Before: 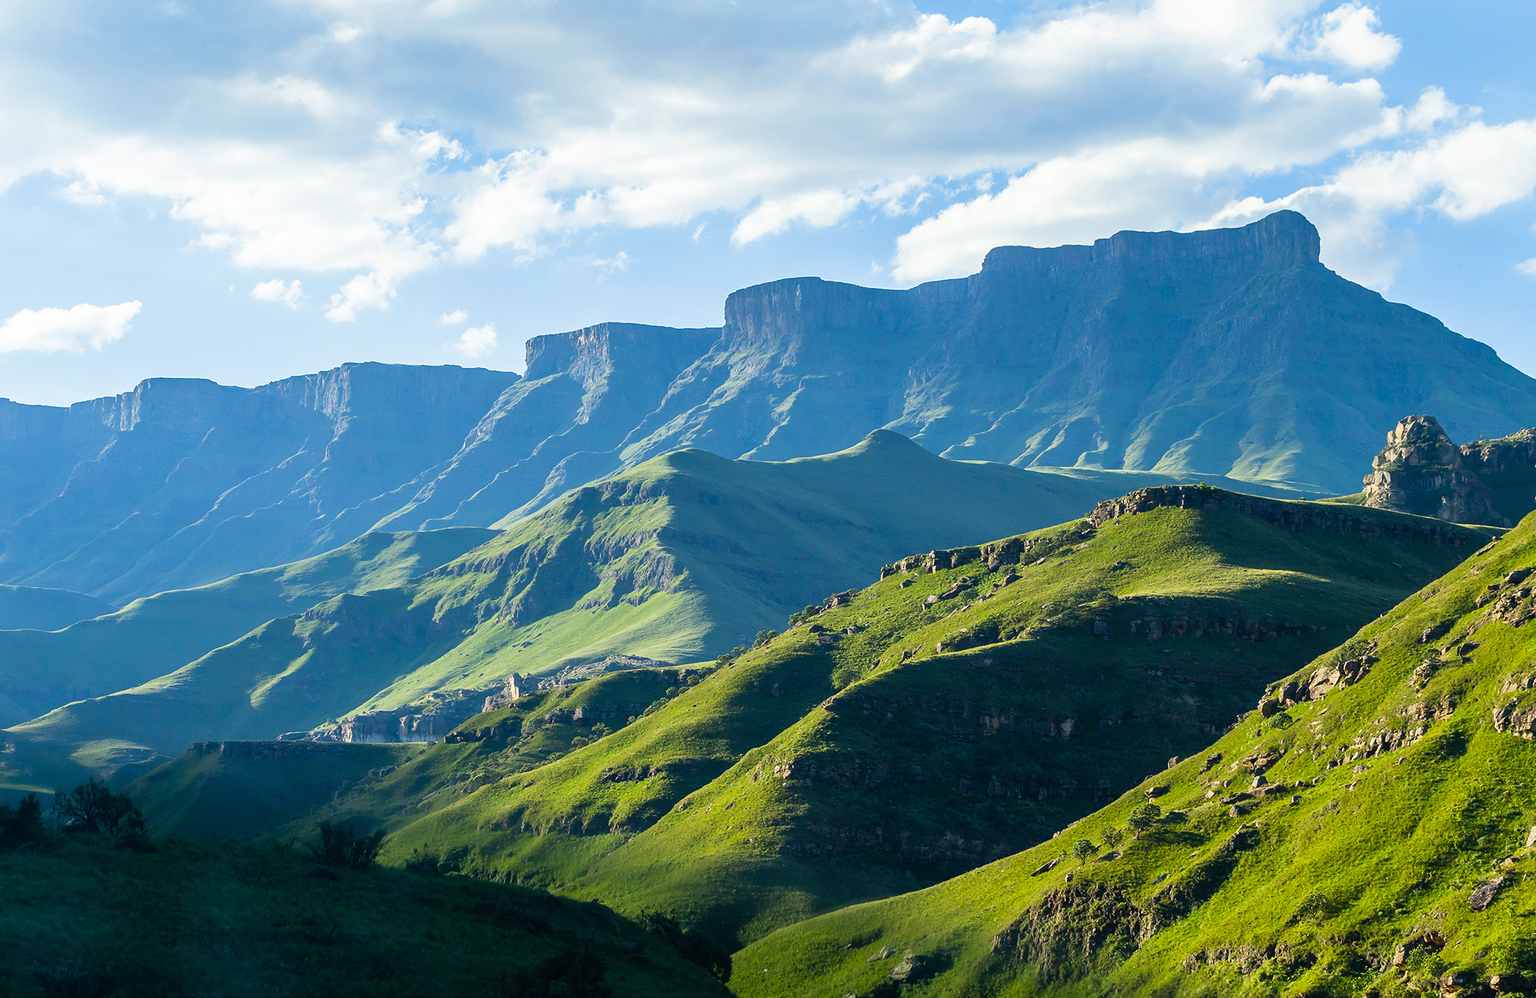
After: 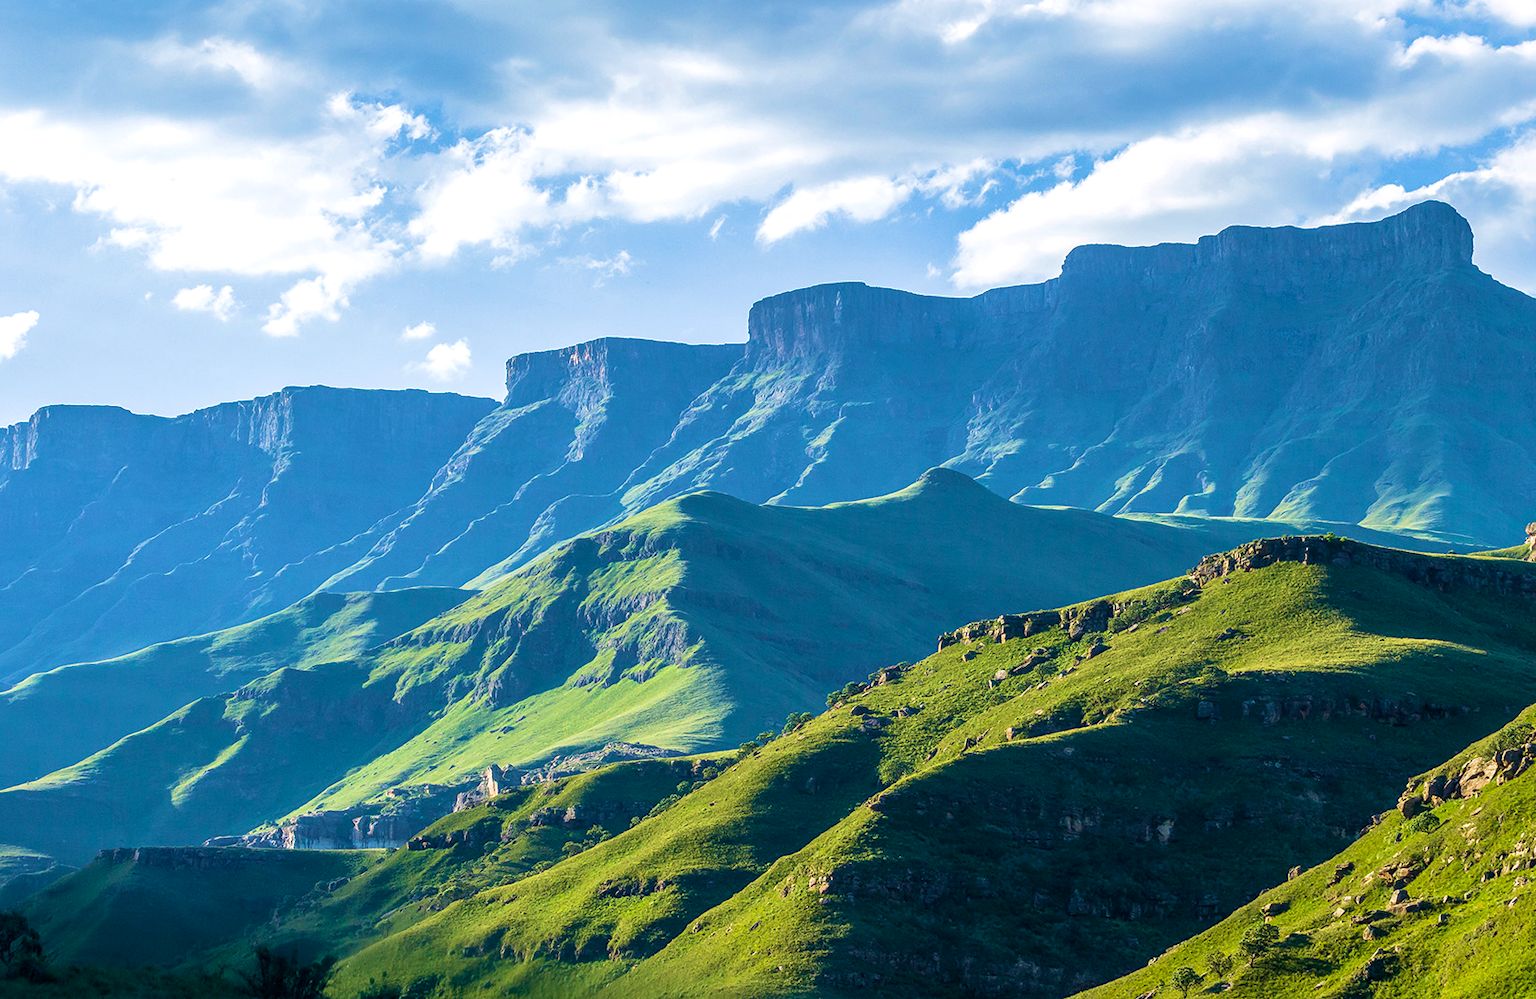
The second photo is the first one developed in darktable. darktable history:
shadows and highlights: shadows 10, white point adjustment 1, highlights -40
tone equalizer: on, module defaults
velvia: strength 56%
local contrast: on, module defaults
crop and rotate: left 7.196%, top 4.574%, right 10.605%, bottom 13.178%
white balance: red 1.009, blue 1.027
